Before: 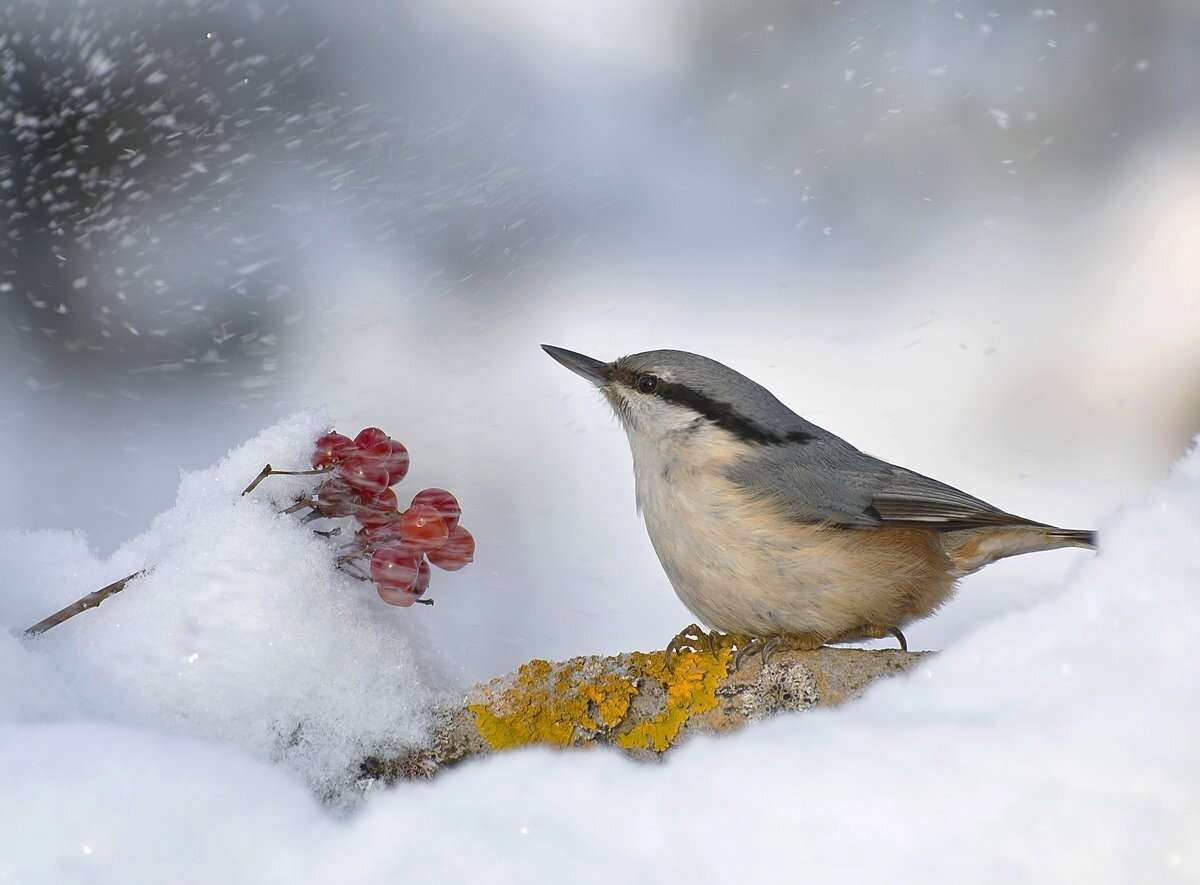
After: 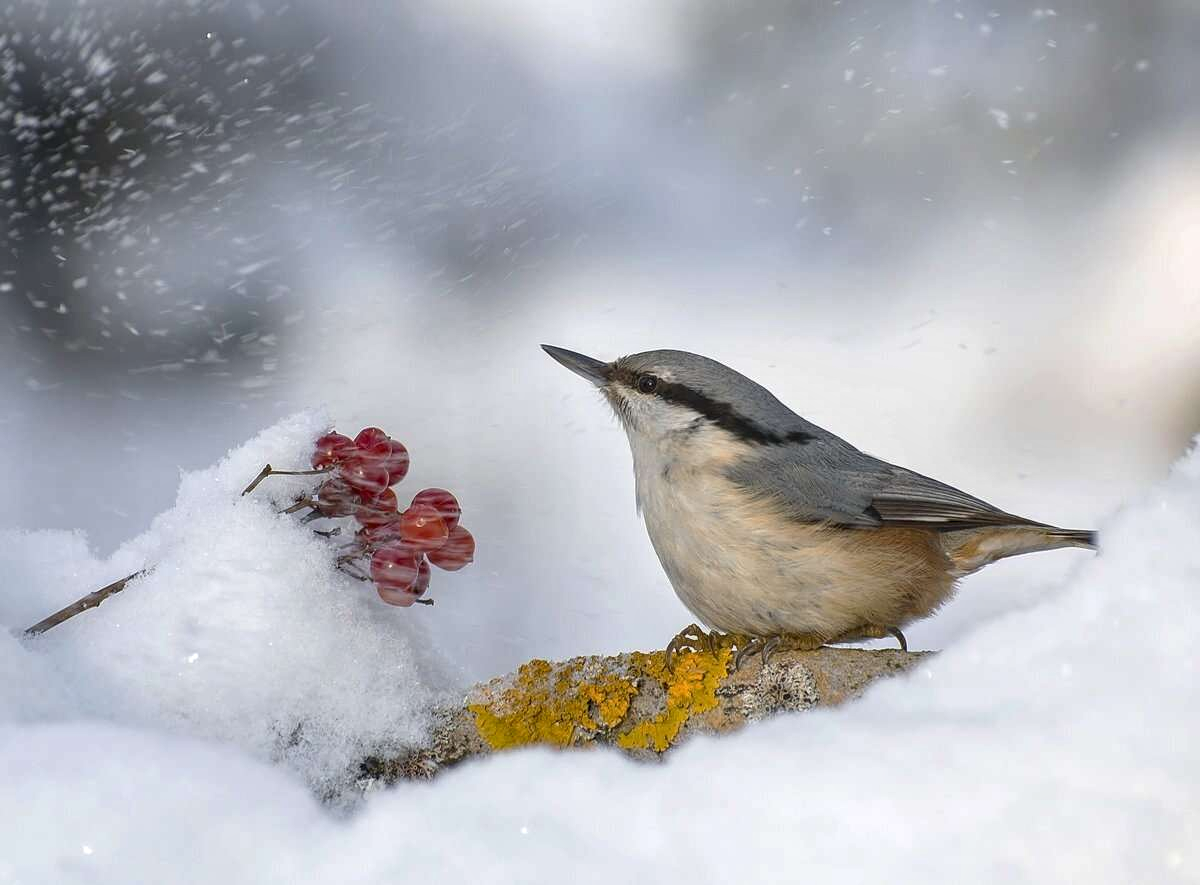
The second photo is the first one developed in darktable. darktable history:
local contrast: on, module defaults
exposure: exposure -0.01 EV, compensate highlight preservation false
